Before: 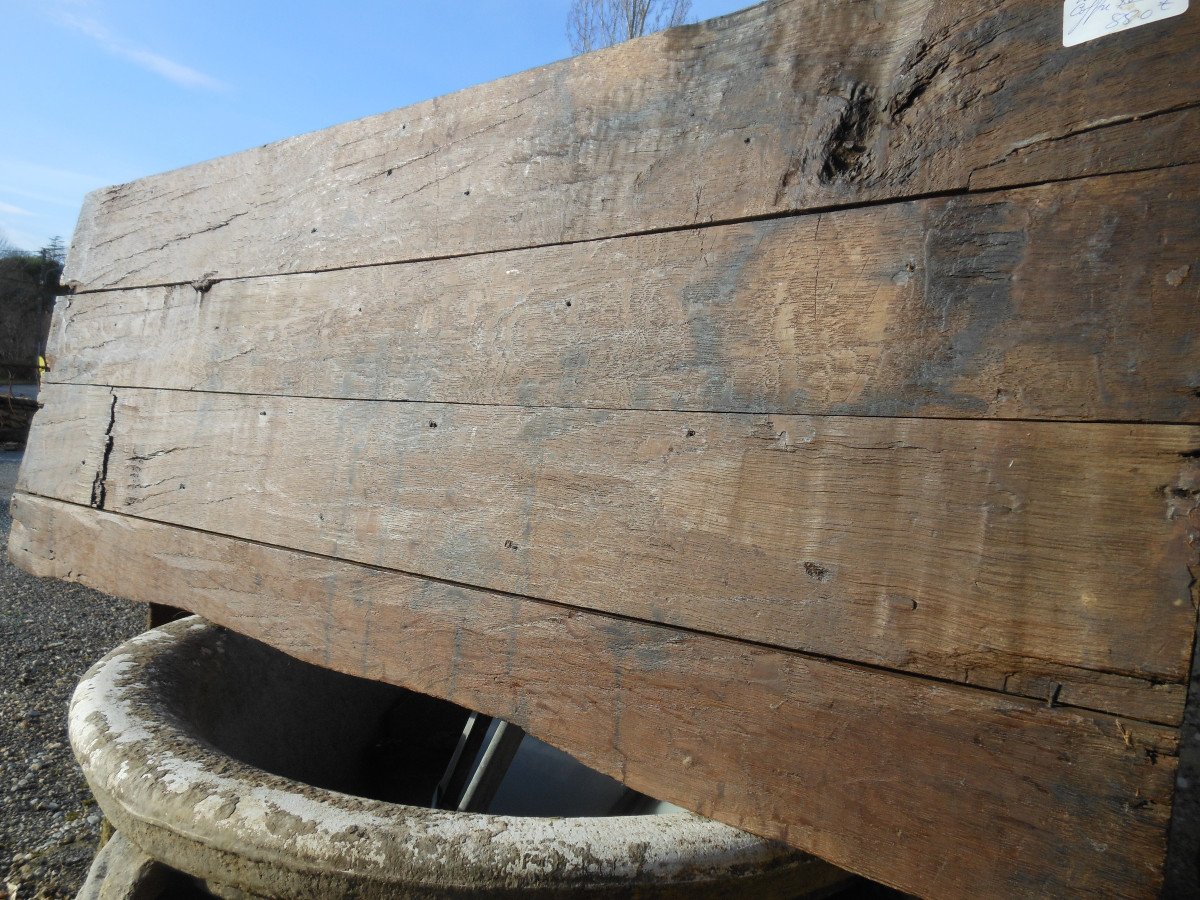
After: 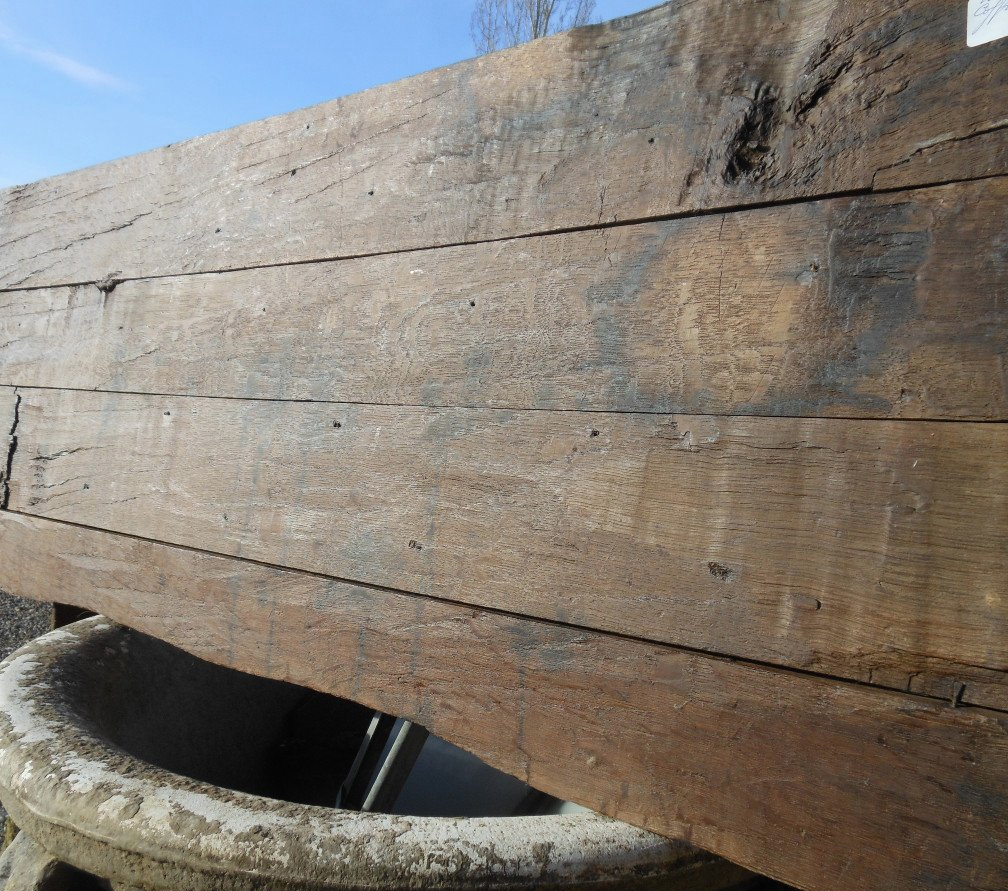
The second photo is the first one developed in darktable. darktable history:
crop: left 8.026%, right 7.374%
contrast brightness saturation: saturation -0.05
